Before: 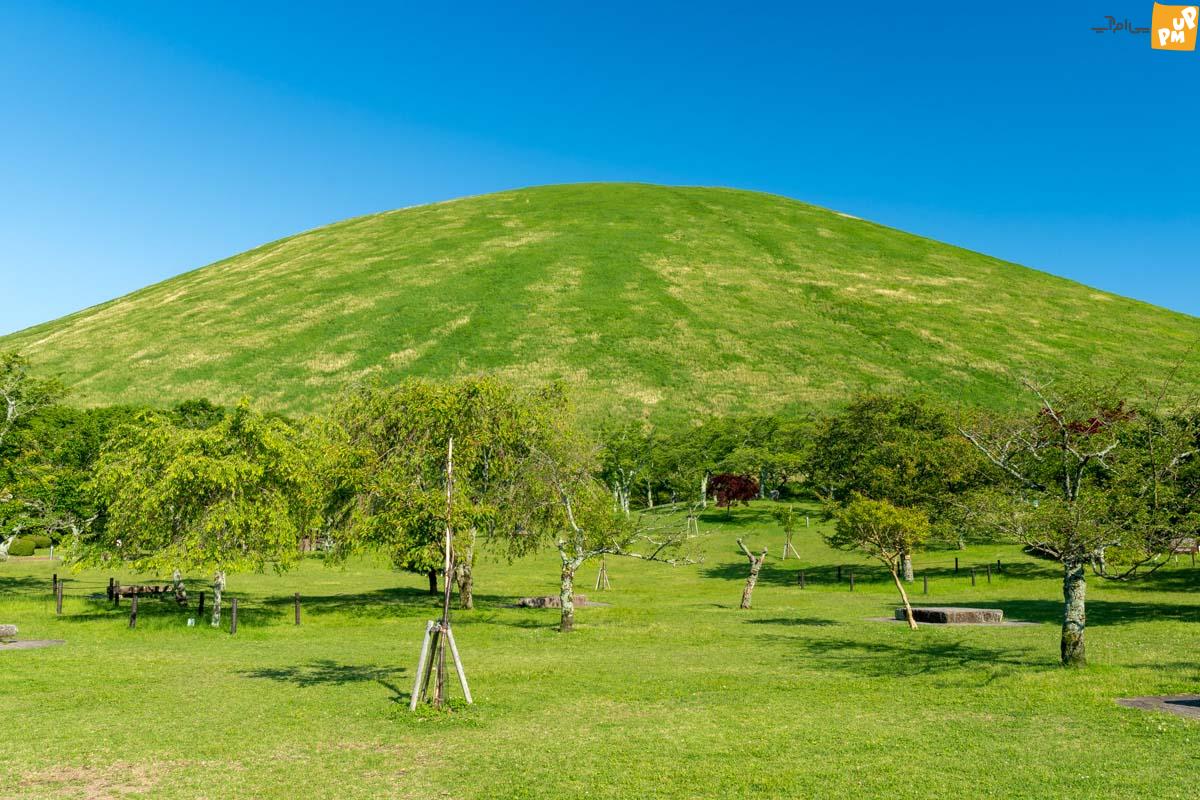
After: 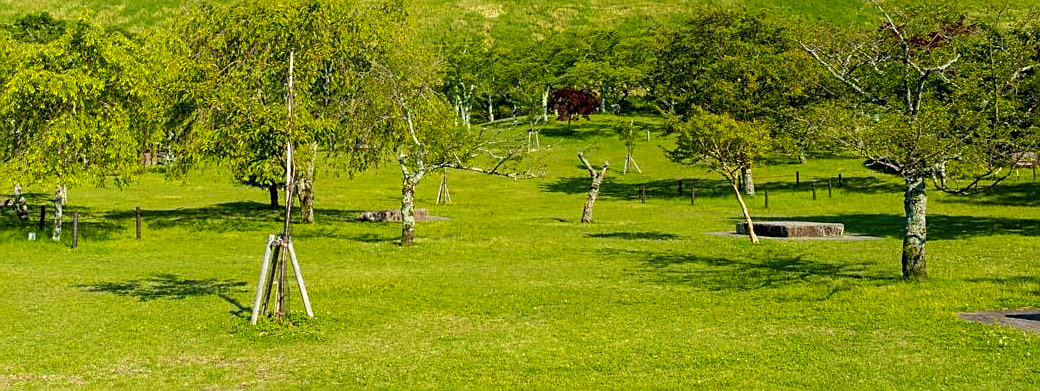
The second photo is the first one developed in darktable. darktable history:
crop and rotate: left 13.317%, top 48.317%, bottom 2.779%
color balance rgb: shadows lift › hue 84.92°, power › luminance 0.871%, power › chroma 0.415%, power › hue 33.79°, perceptual saturation grading › global saturation 36.968%
contrast brightness saturation: saturation -0.163
sharpen: on, module defaults
